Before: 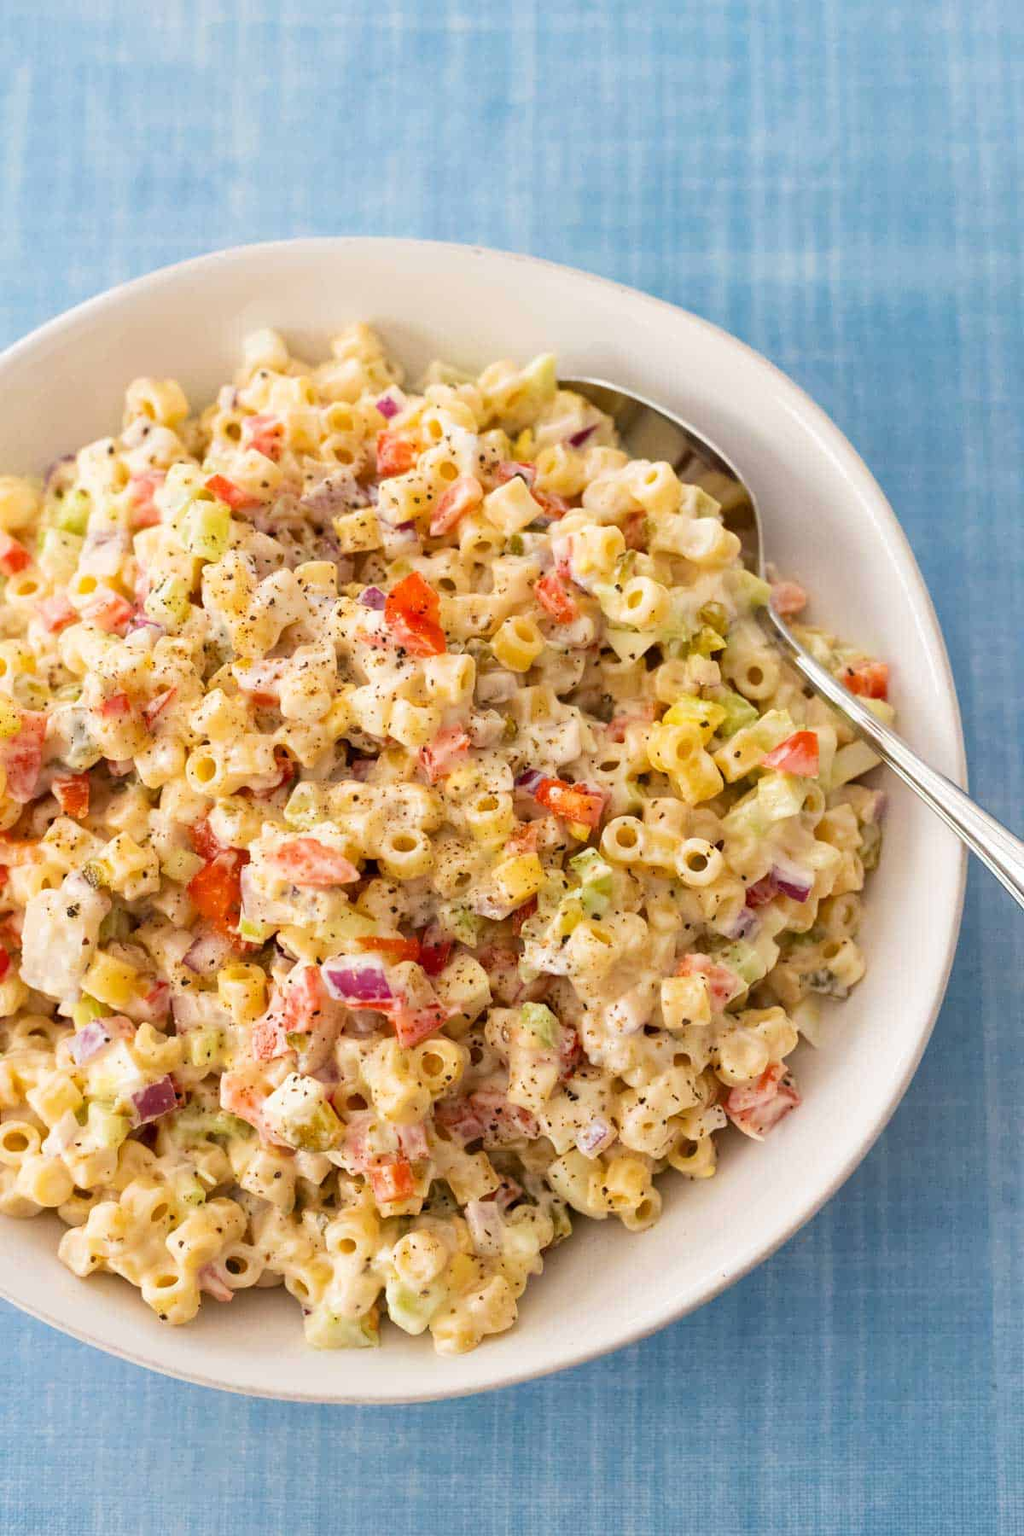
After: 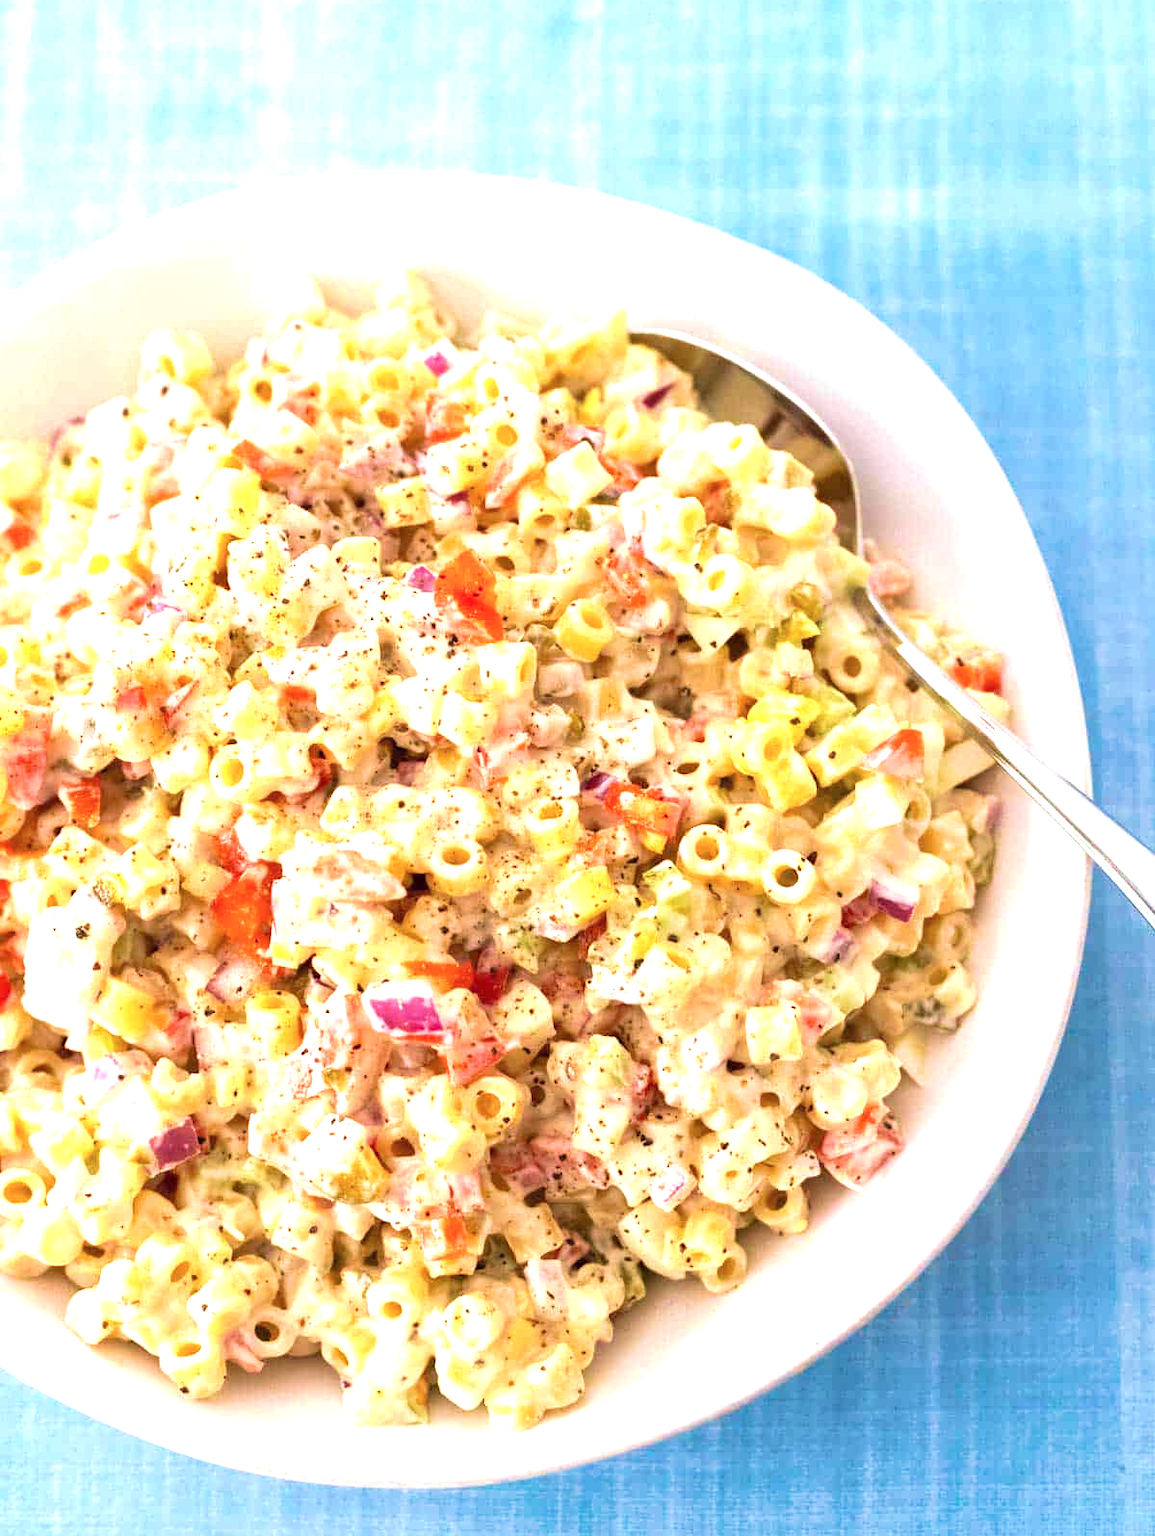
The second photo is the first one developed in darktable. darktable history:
exposure: exposure 0.989 EV, compensate exposure bias true, compensate highlight preservation false
velvia: strength 44.76%
color correction: highlights a* -0.74, highlights b* -8.36
crop and rotate: top 5.576%, bottom 5.8%
